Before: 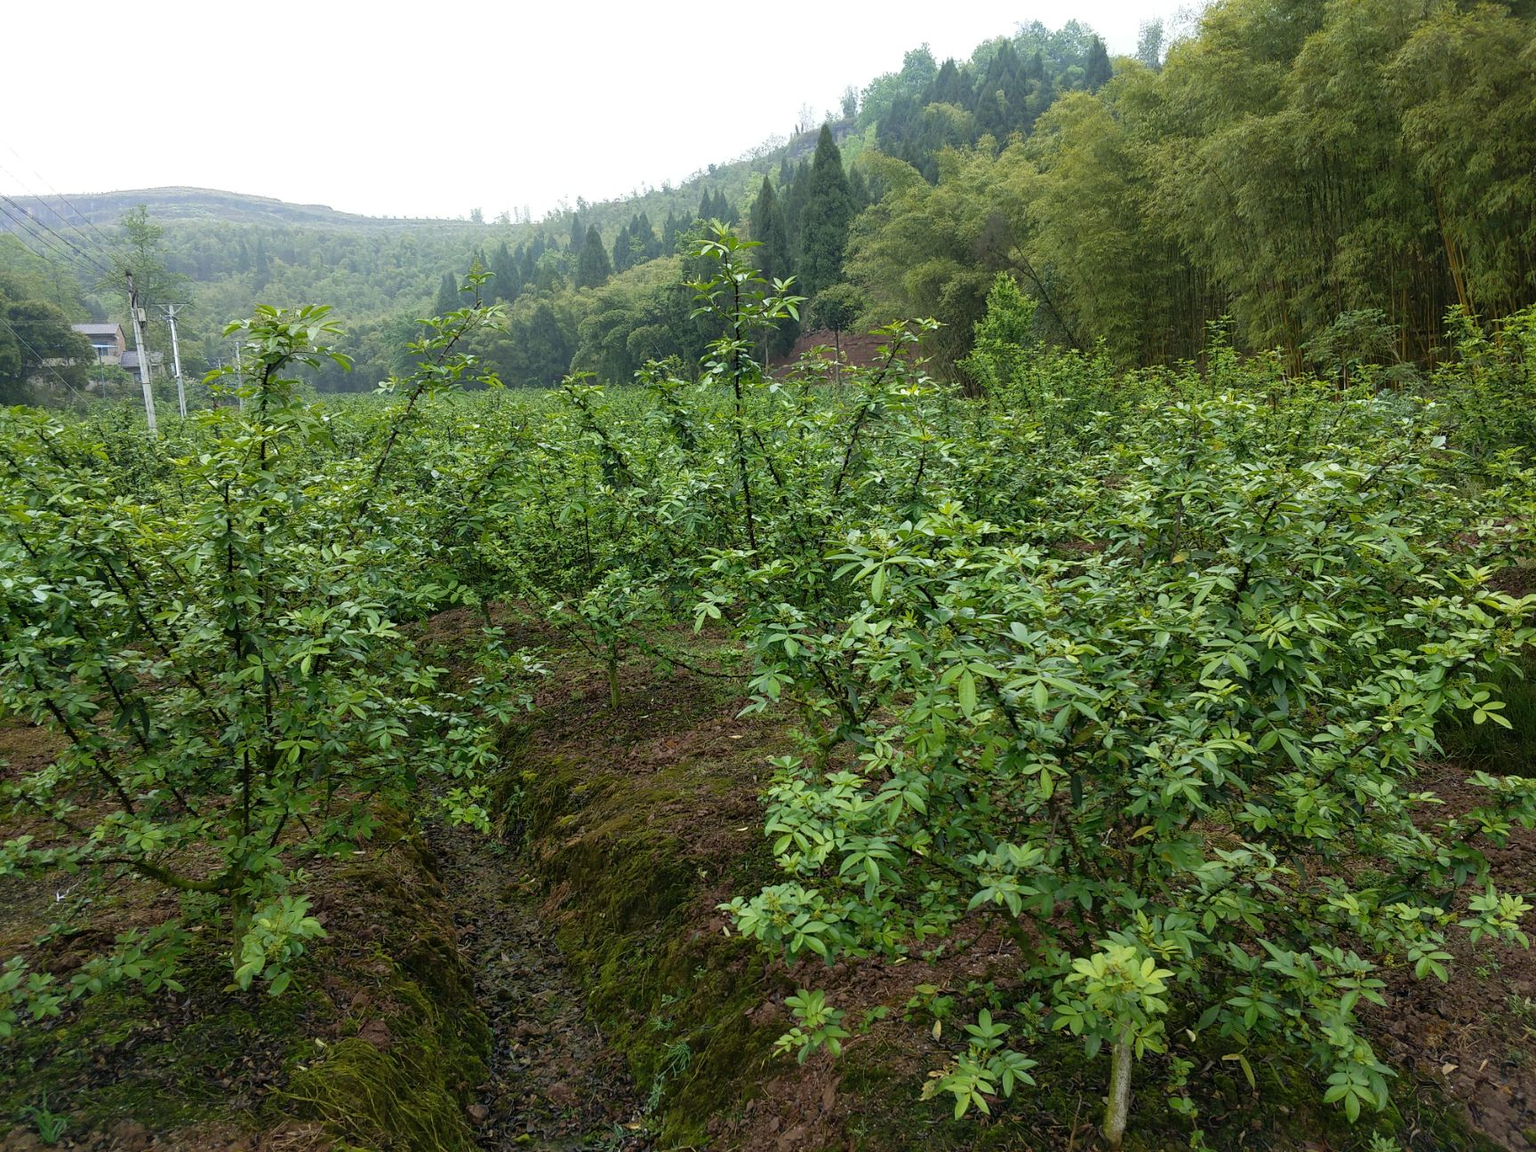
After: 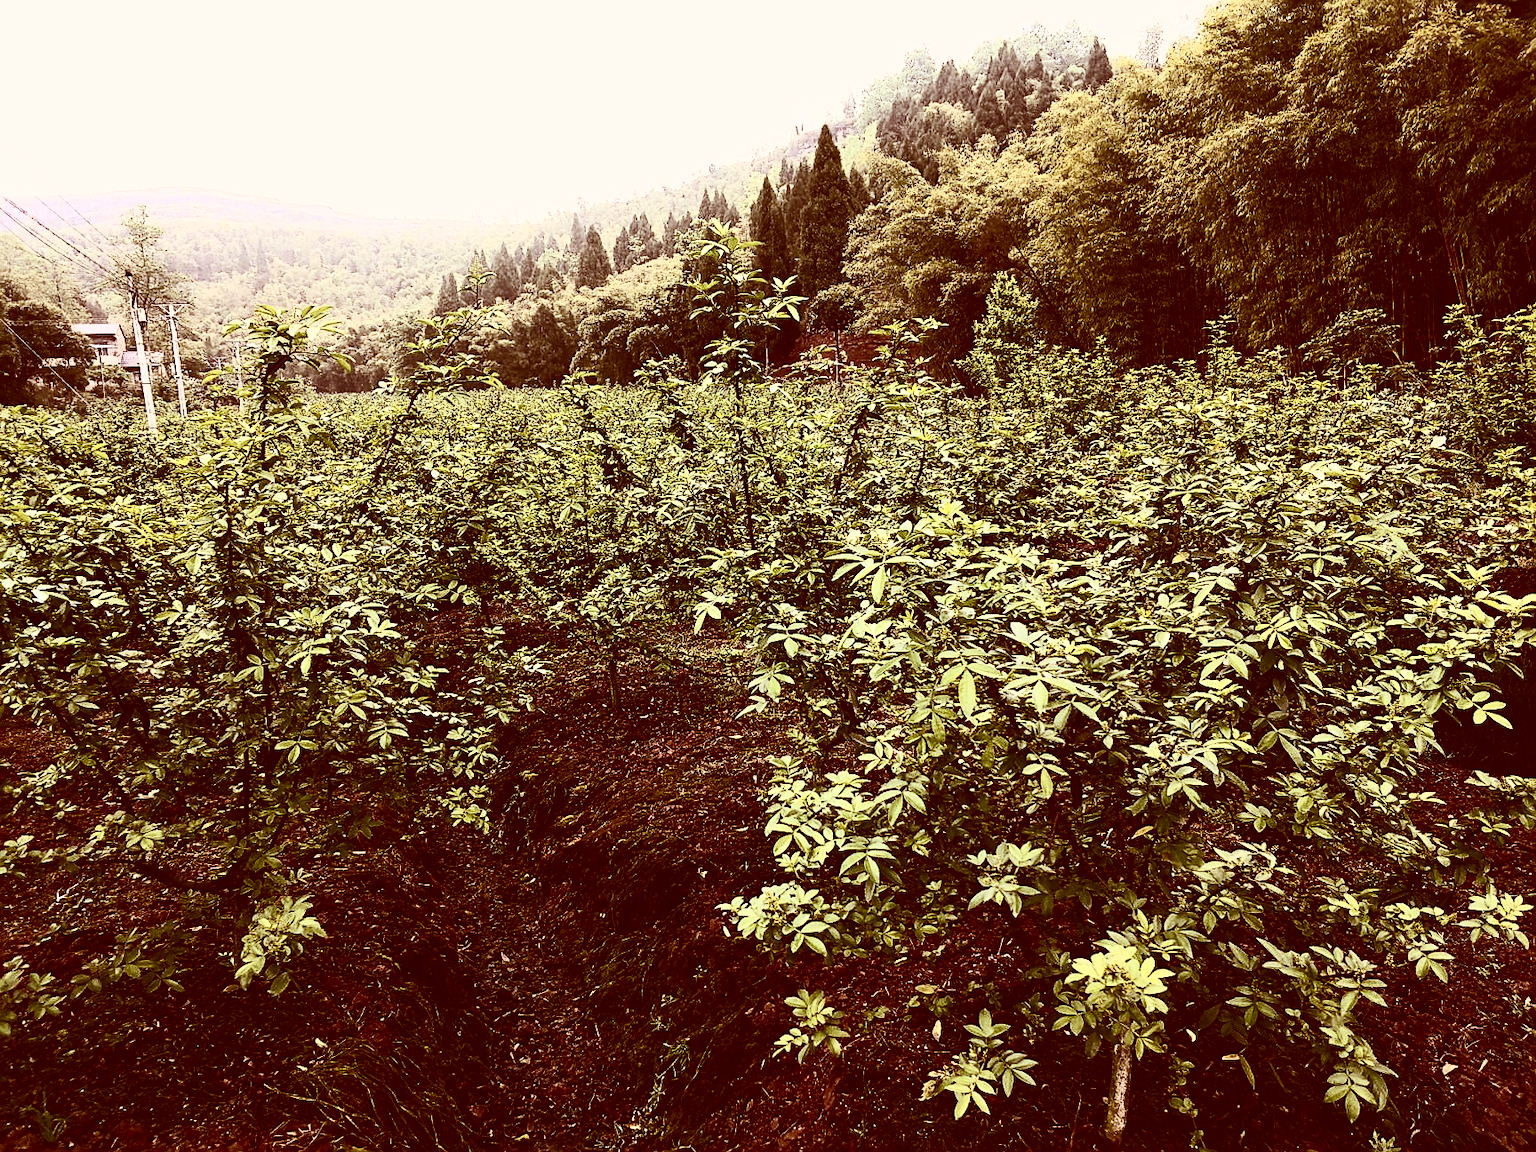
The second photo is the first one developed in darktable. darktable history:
exposure: compensate highlight preservation false
color correction: highlights a* 9.11, highlights b* 9.08, shadows a* 39.91, shadows b* 39.57, saturation 0.814
contrast brightness saturation: contrast 0.92, brightness 0.196
sharpen: on, module defaults
